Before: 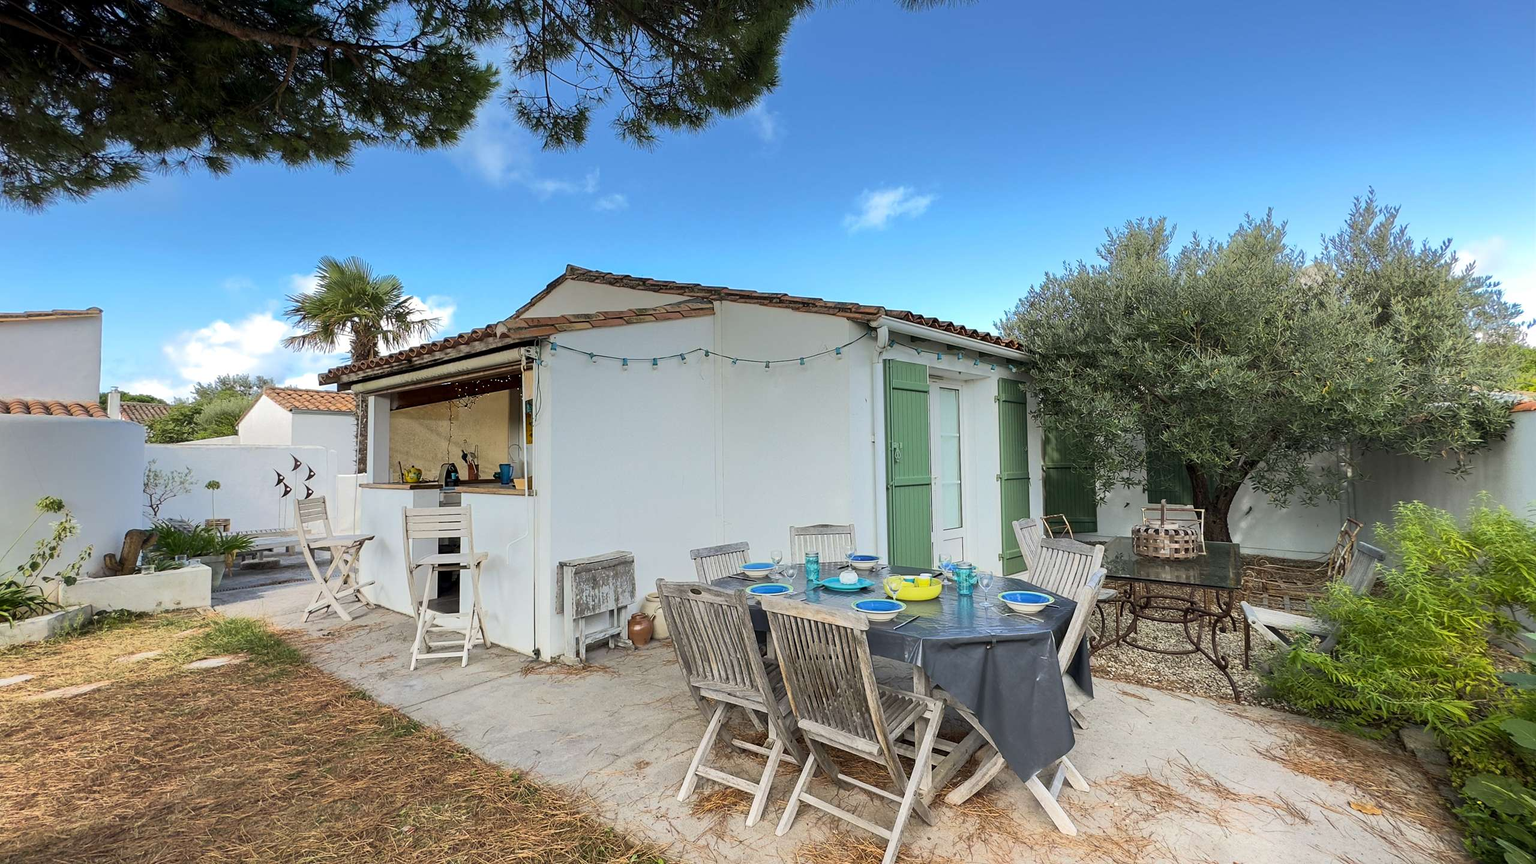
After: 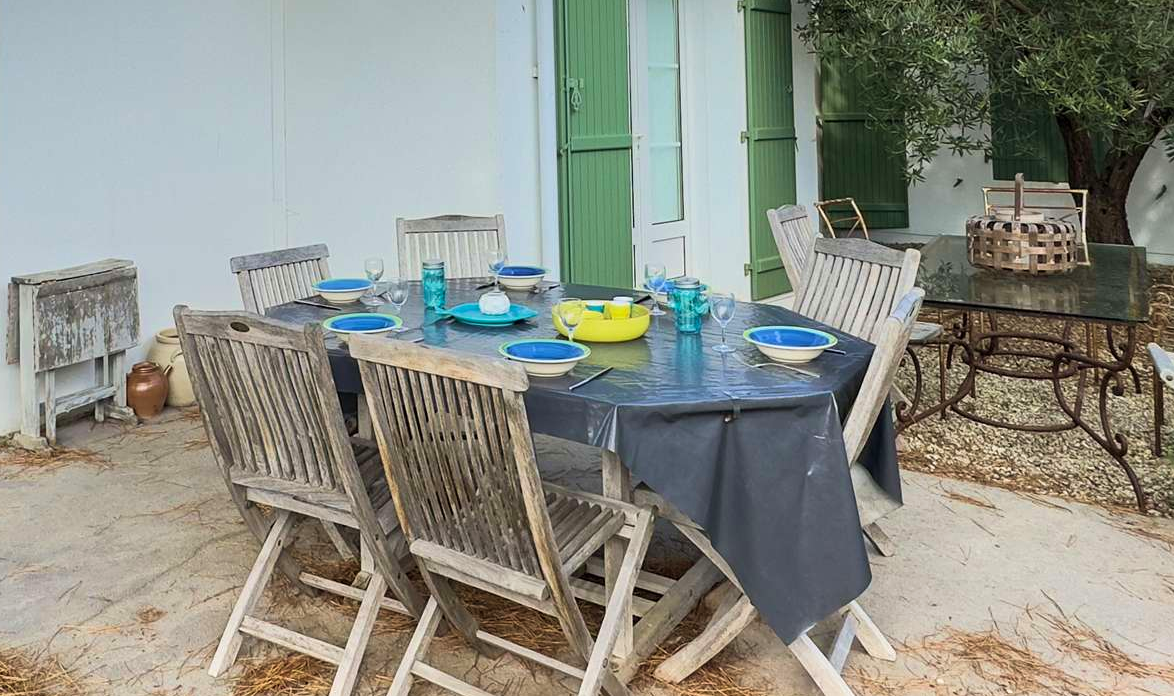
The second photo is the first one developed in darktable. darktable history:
velvia: on, module defaults
crop: left 35.976%, top 45.819%, right 18.162%, bottom 5.807%
